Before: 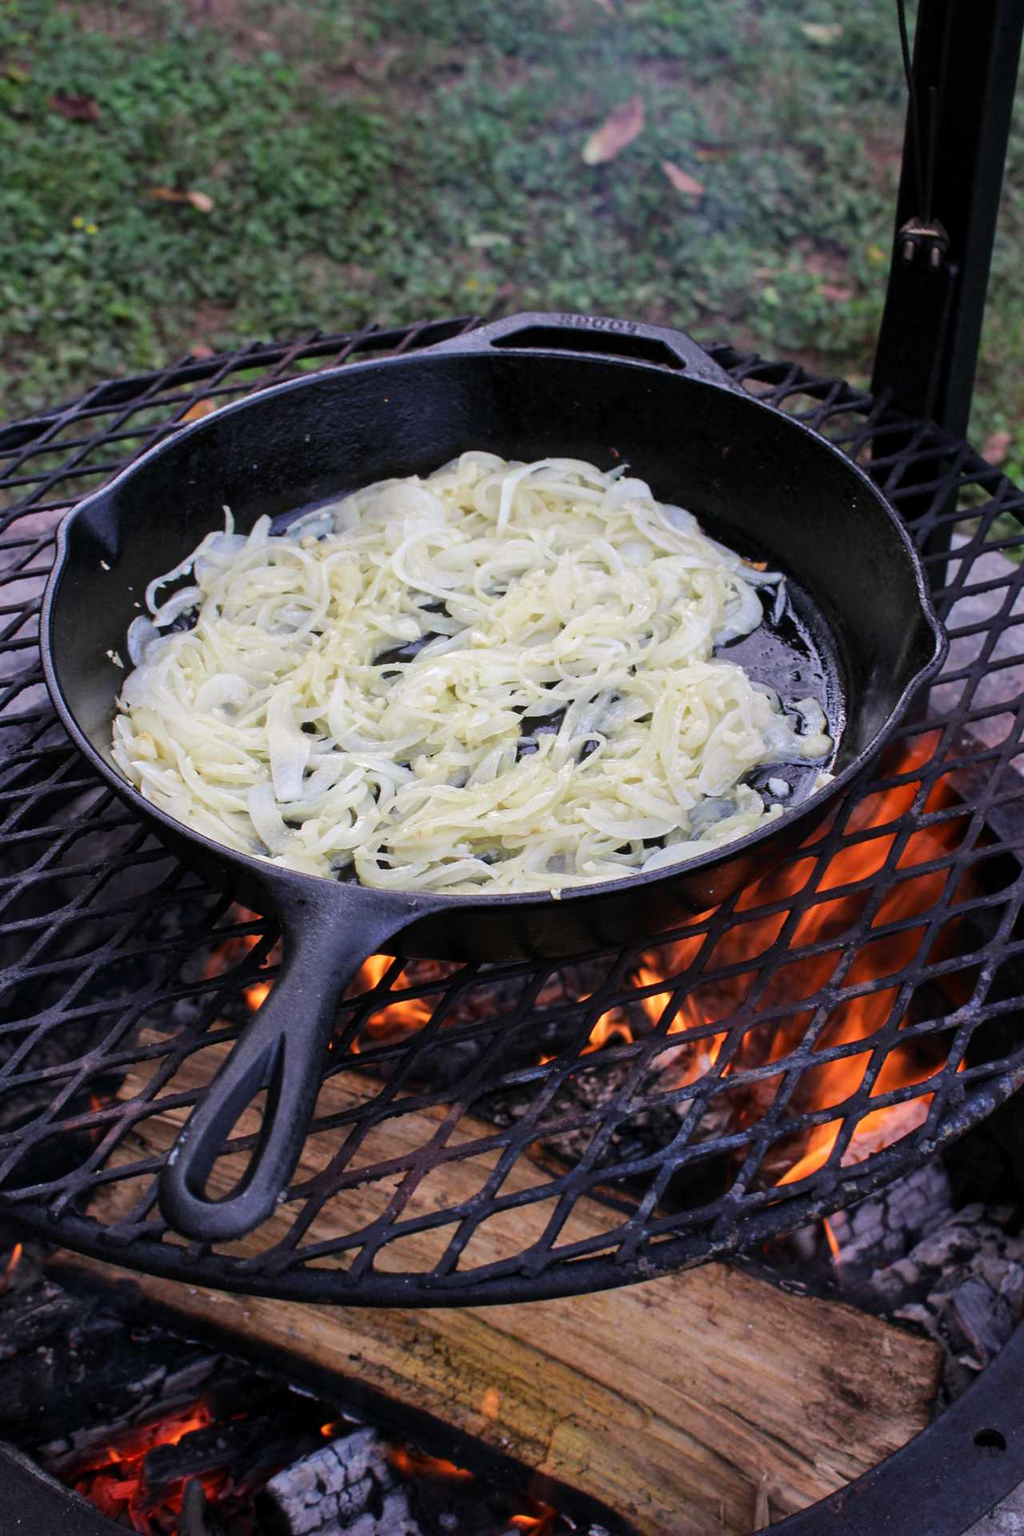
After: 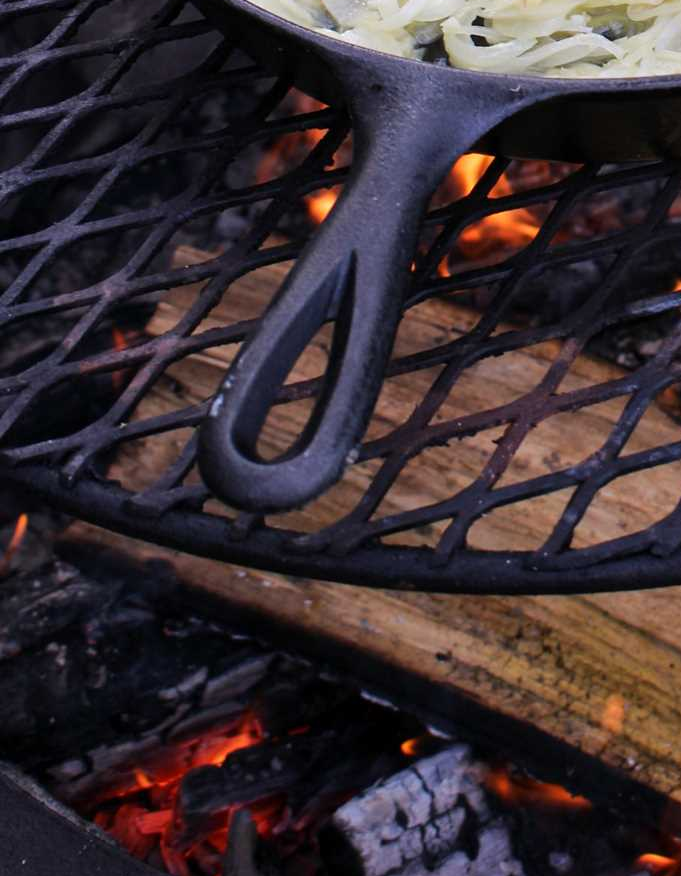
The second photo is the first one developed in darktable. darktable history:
crop and rotate: top 54.202%, right 46.744%, bottom 0.125%
